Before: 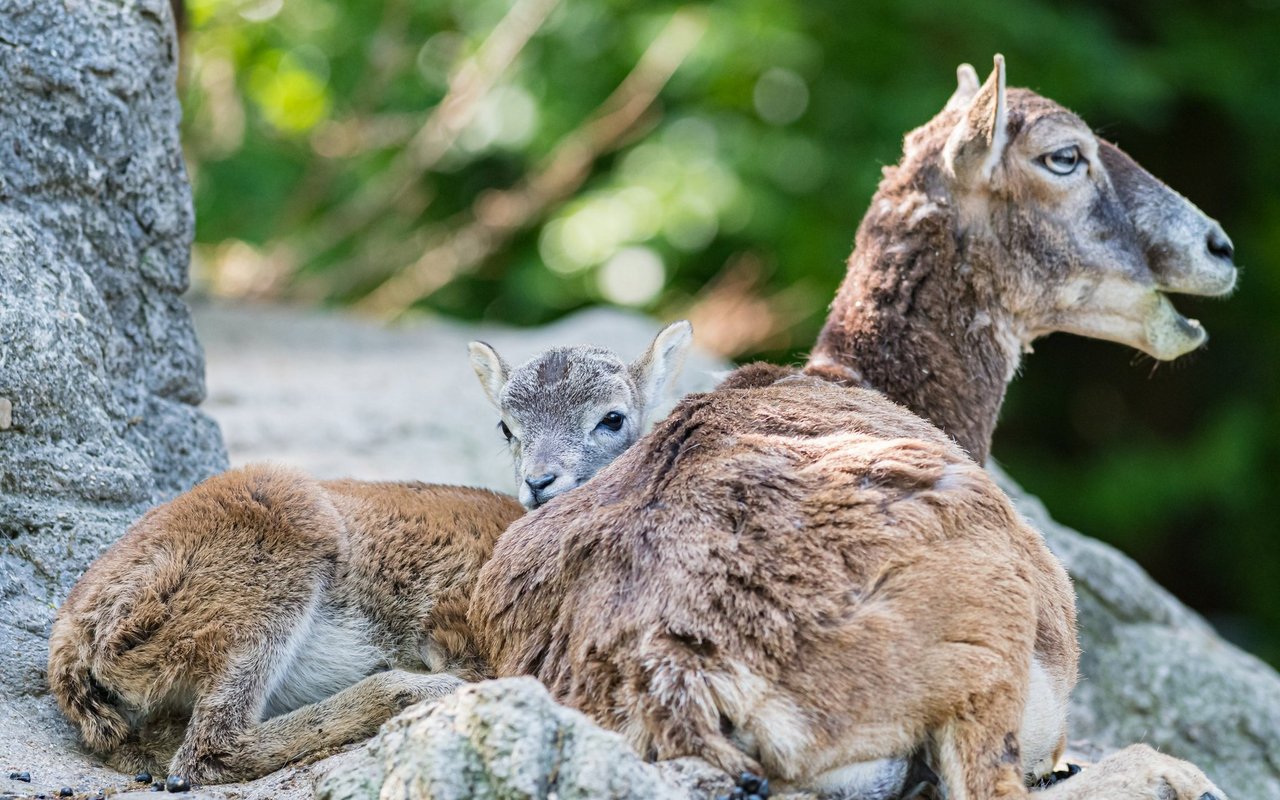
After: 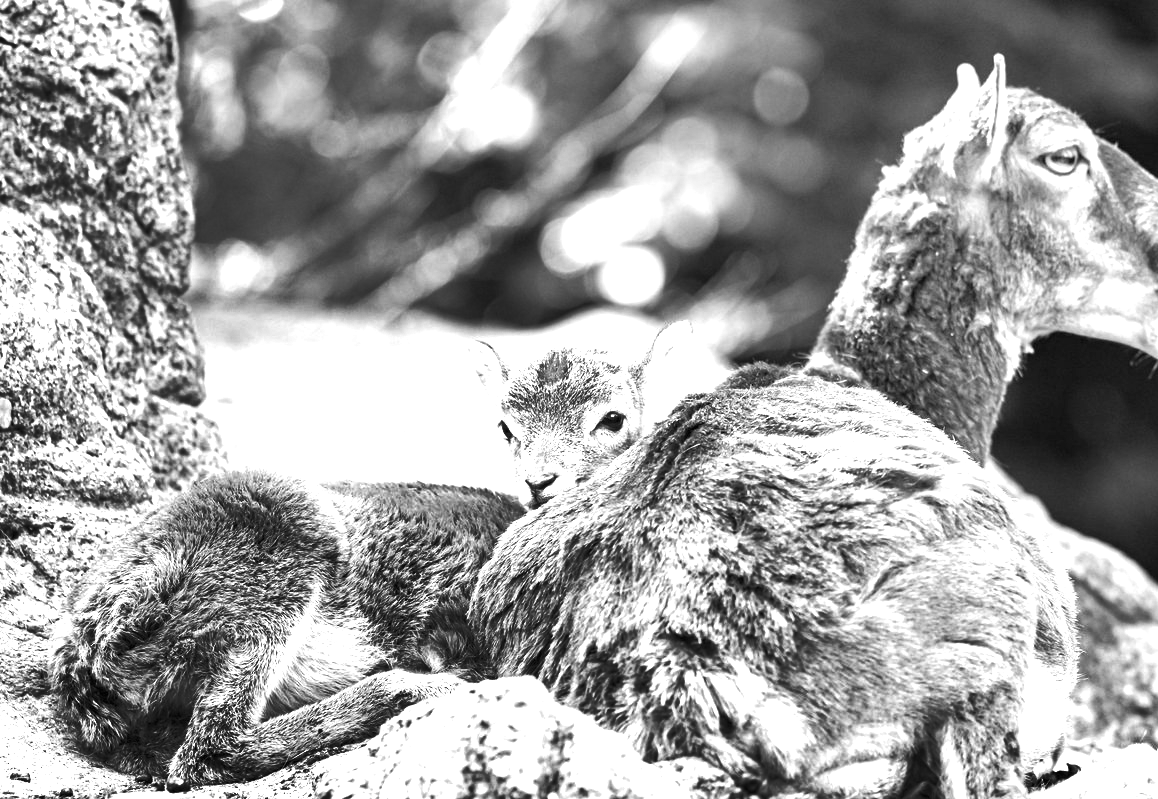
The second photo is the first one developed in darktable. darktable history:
velvia: on, module defaults
exposure: black level correction 0, exposure 0.691 EV, compensate highlight preservation false
crop: right 9.498%, bottom 0.023%
color calibration: output gray [0.246, 0.254, 0.501, 0], illuminant custom, x 0.263, y 0.52, temperature 7048.29 K, saturation algorithm version 1 (2020)
shadows and highlights: radius 172.77, shadows 27.03, white point adjustment 3.24, highlights -68.67, soften with gaussian
